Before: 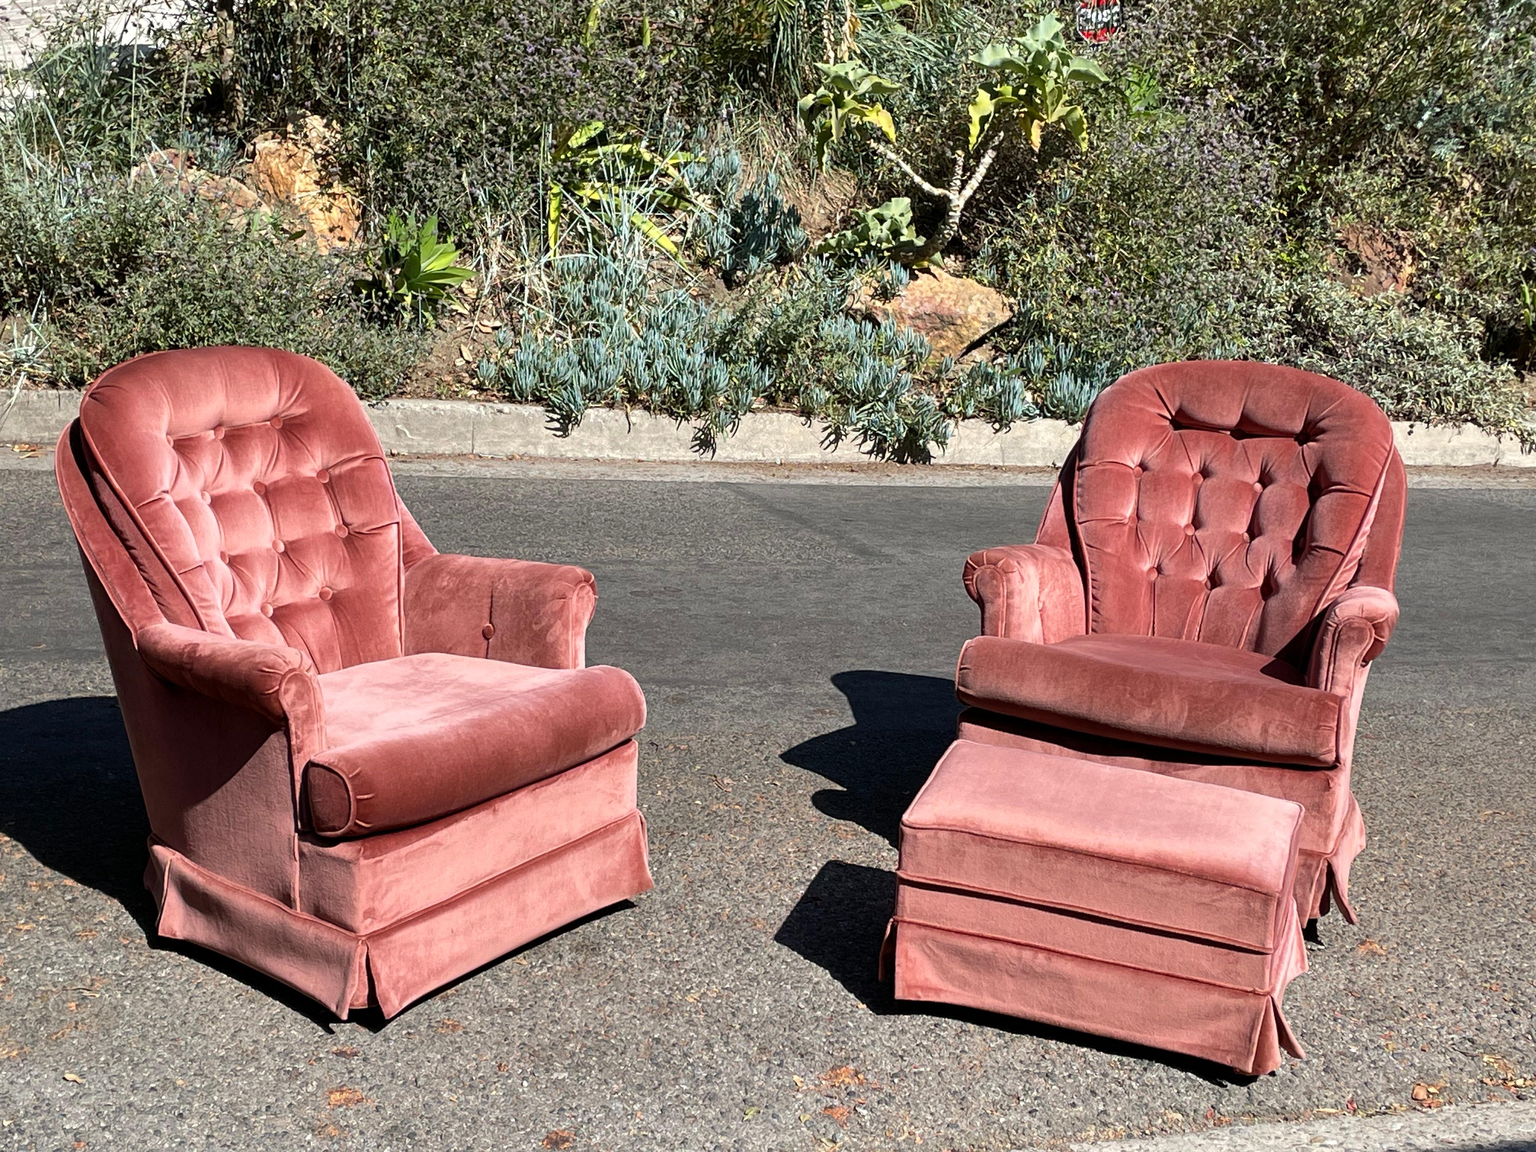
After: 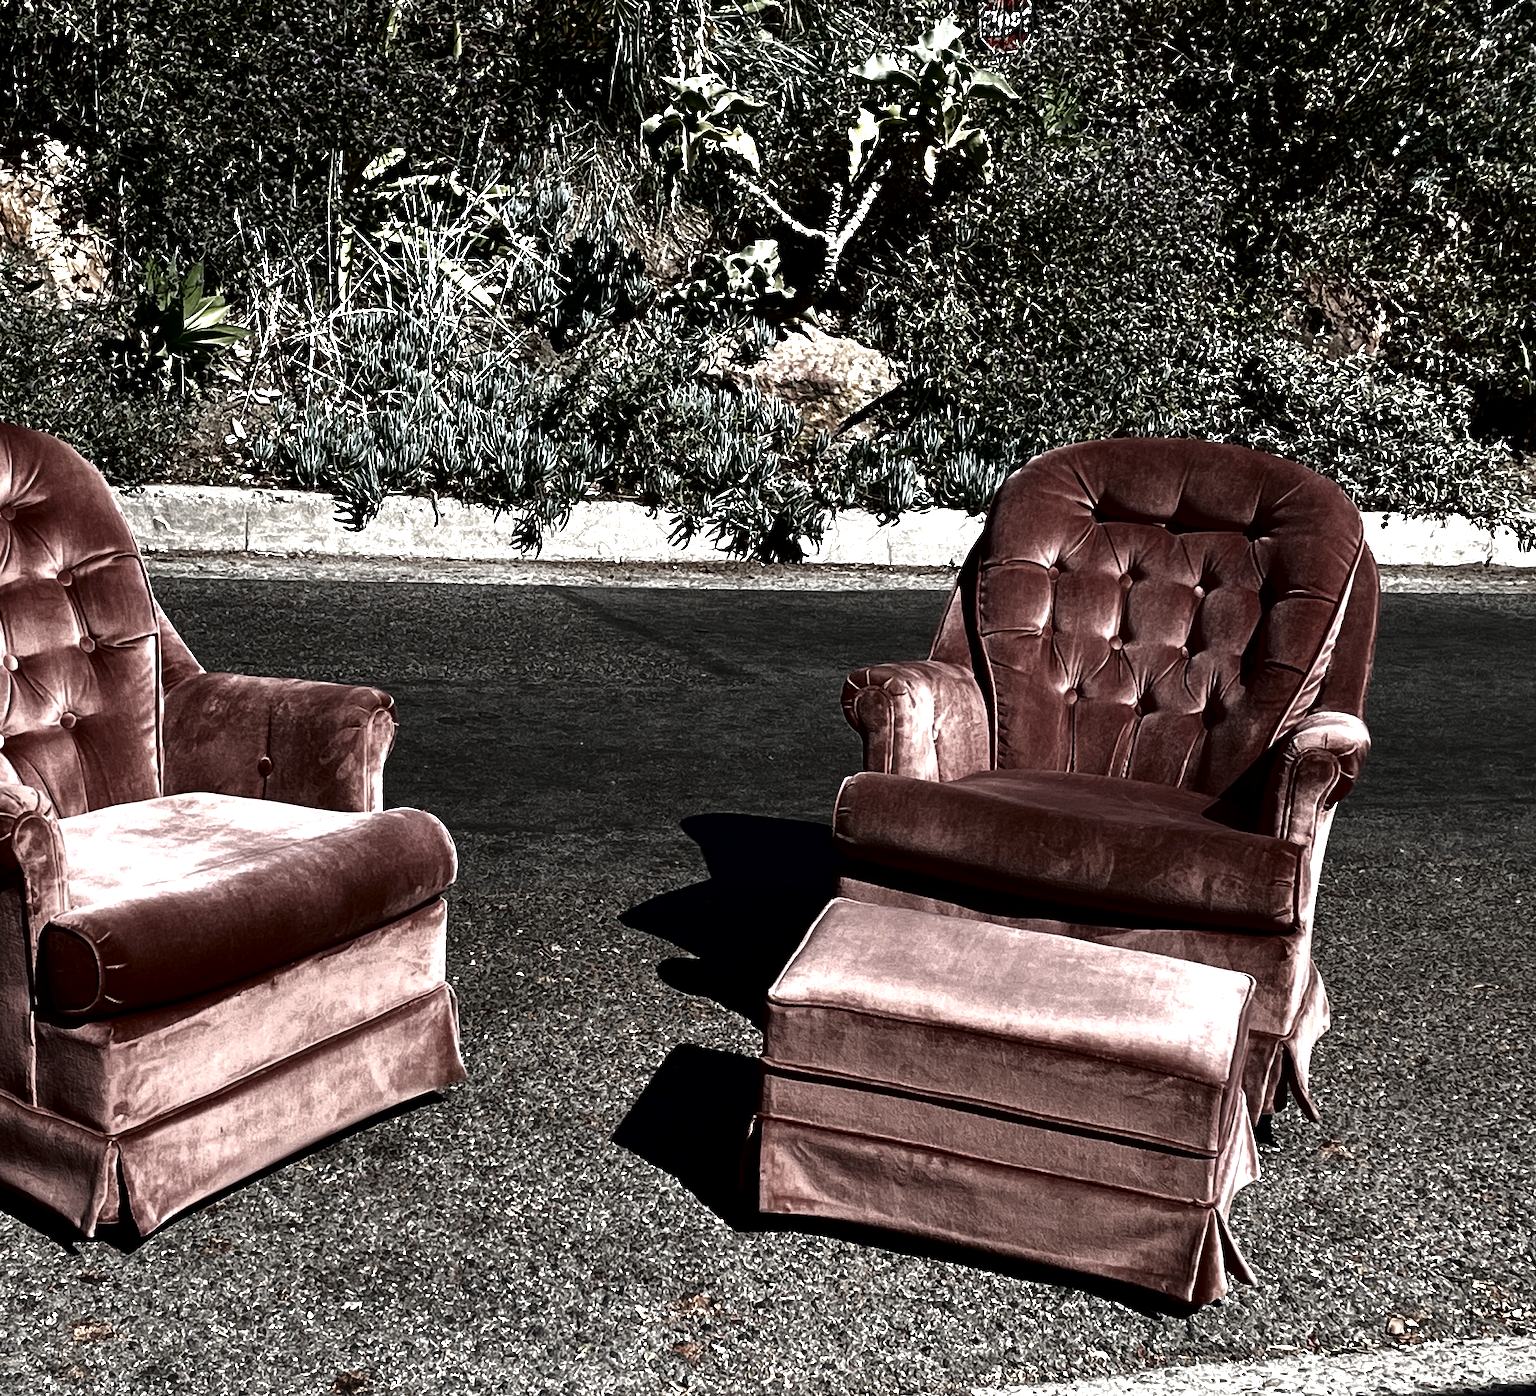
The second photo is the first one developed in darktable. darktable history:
contrast brightness saturation: brightness -0.986, saturation 0.985
color correction: highlights b* 0.005, saturation 0.197
tone equalizer: -8 EV -0.781 EV, -7 EV -0.681 EV, -6 EV -0.563 EV, -5 EV -0.378 EV, -3 EV 0.398 EV, -2 EV 0.6 EV, -1 EV 0.69 EV, +0 EV 0.754 EV, edges refinement/feathering 500, mask exposure compensation -1.57 EV, preserve details no
crop: left 17.568%, bottom 0.048%
